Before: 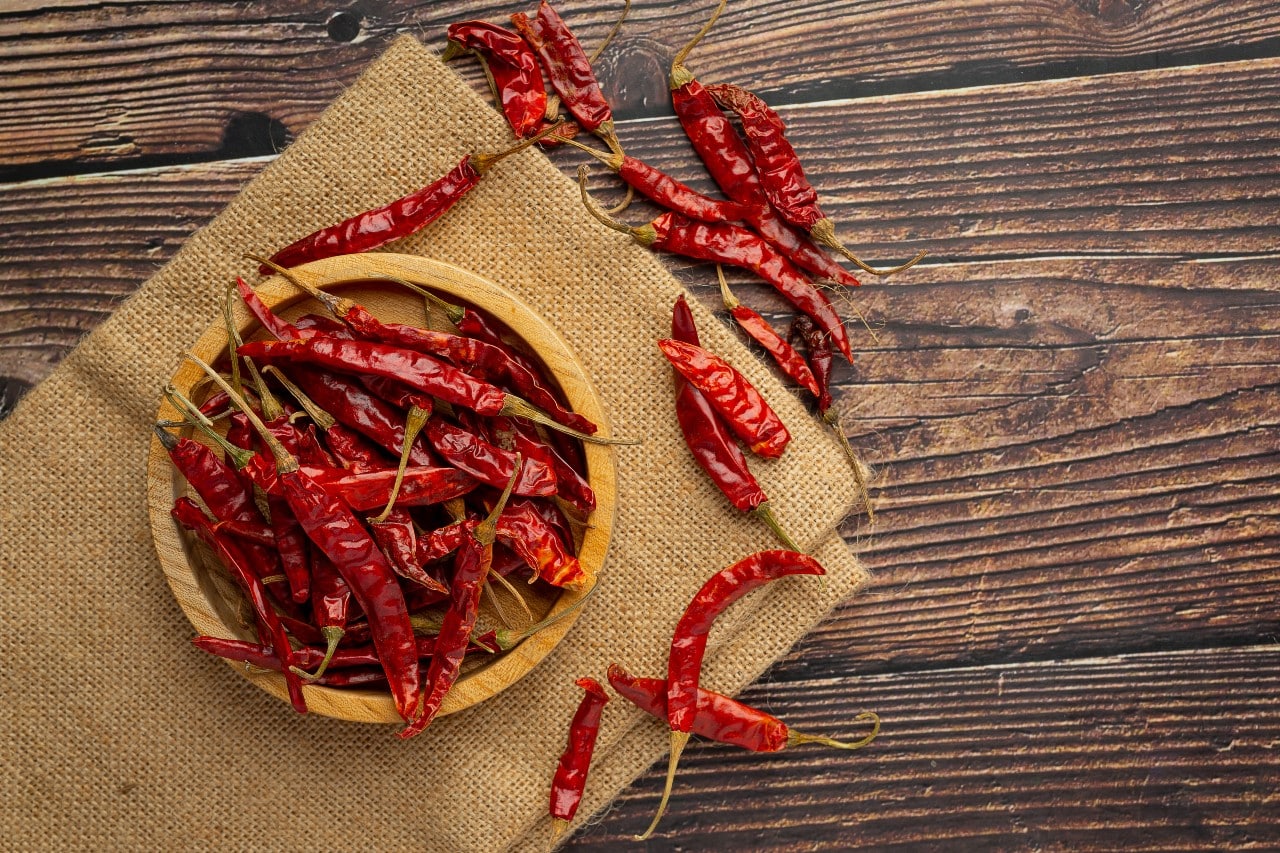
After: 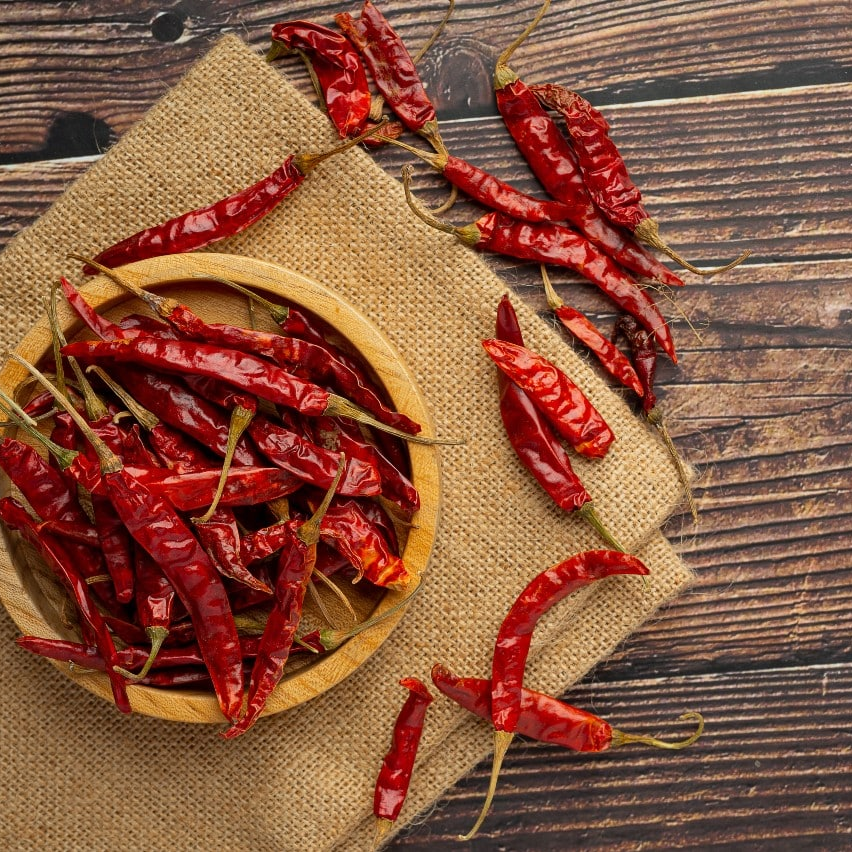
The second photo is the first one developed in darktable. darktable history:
crop and rotate: left 13.753%, right 19.674%
